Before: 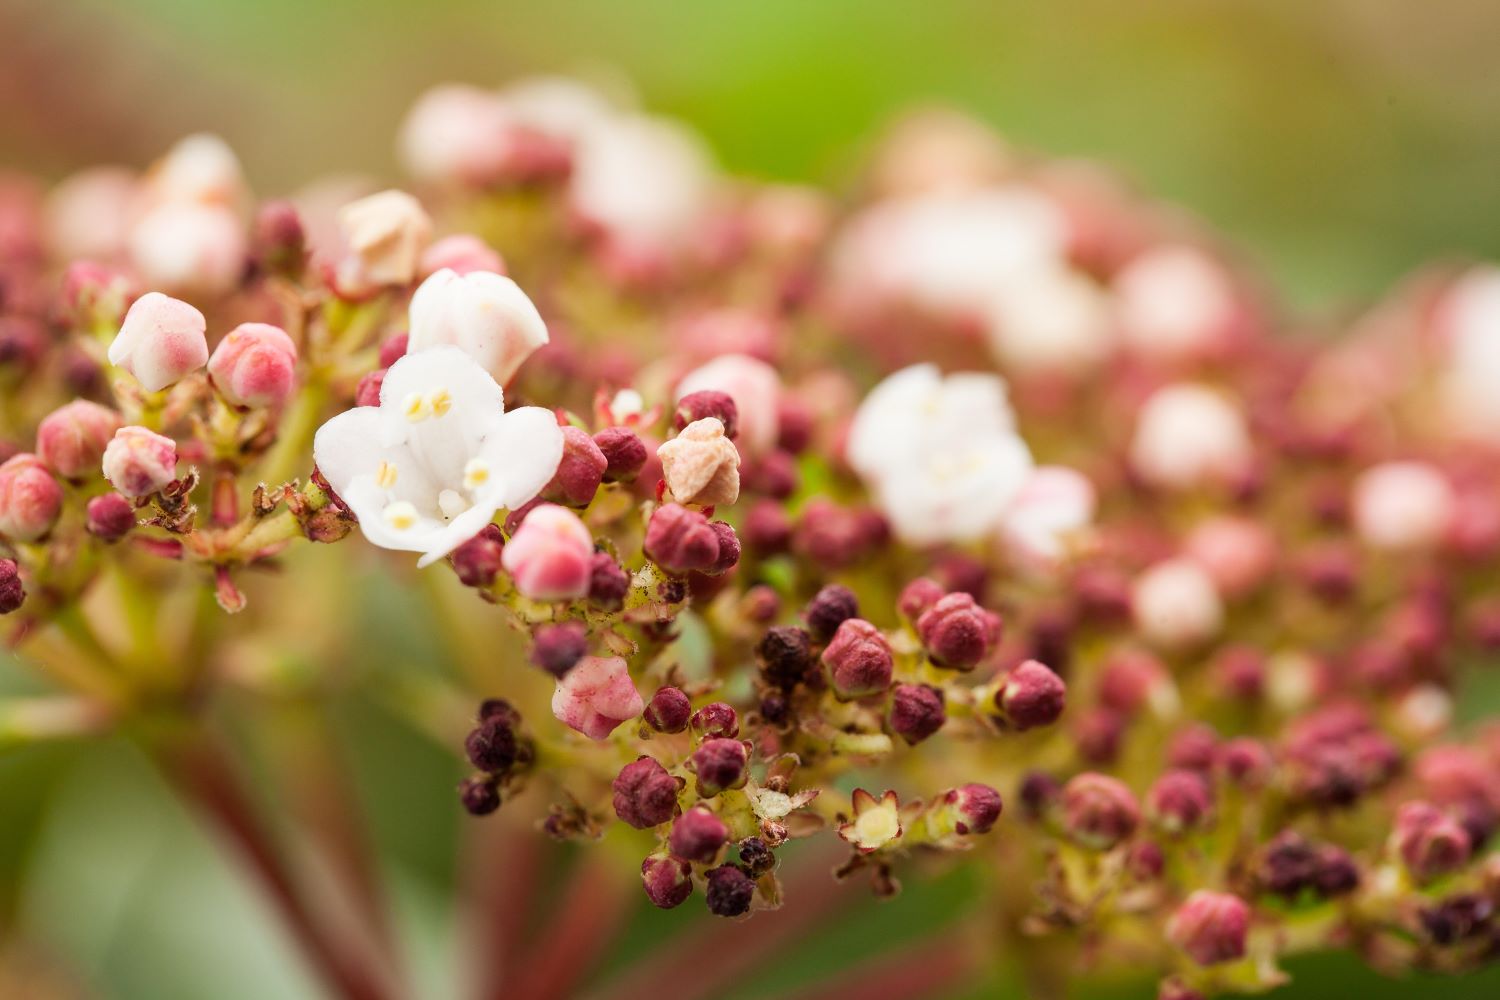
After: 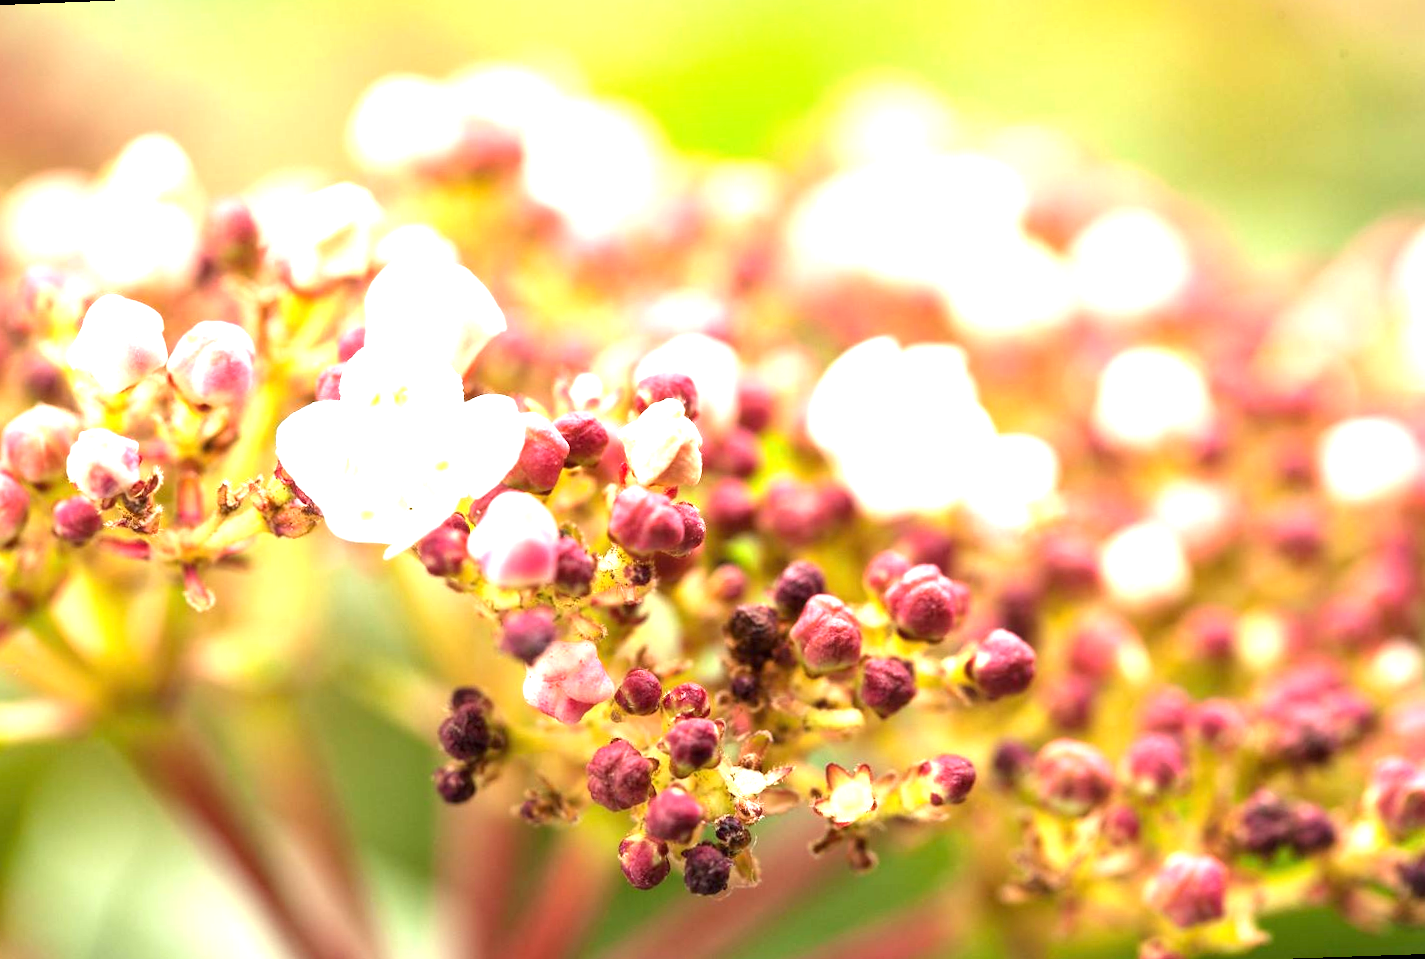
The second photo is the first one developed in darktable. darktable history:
exposure: black level correction 0, exposure 1.55 EV, compensate exposure bias true, compensate highlight preservation false
rotate and perspective: rotation -2.12°, lens shift (vertical) 0.009, lens shift (horizontal) -0.008, automatic cropping original format, crop left 0.036, crop right 0.964, crop top 0.05, crop bottom 0.959
